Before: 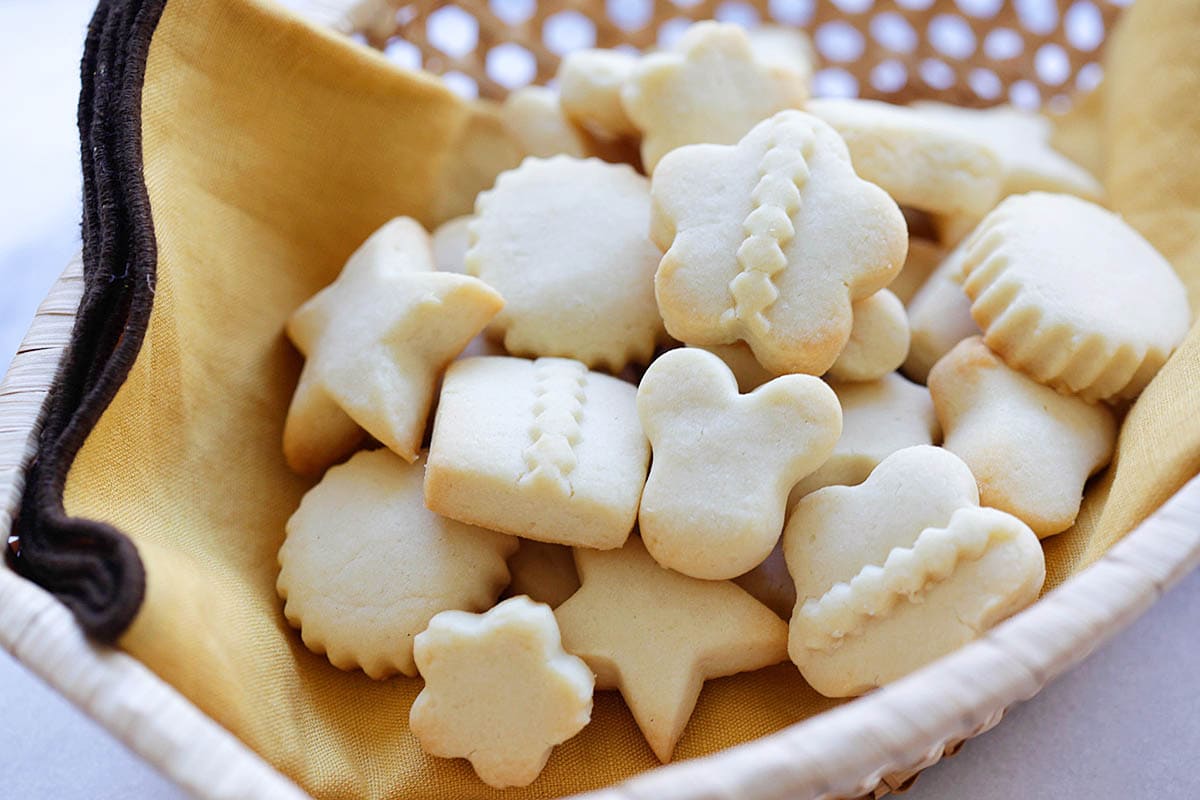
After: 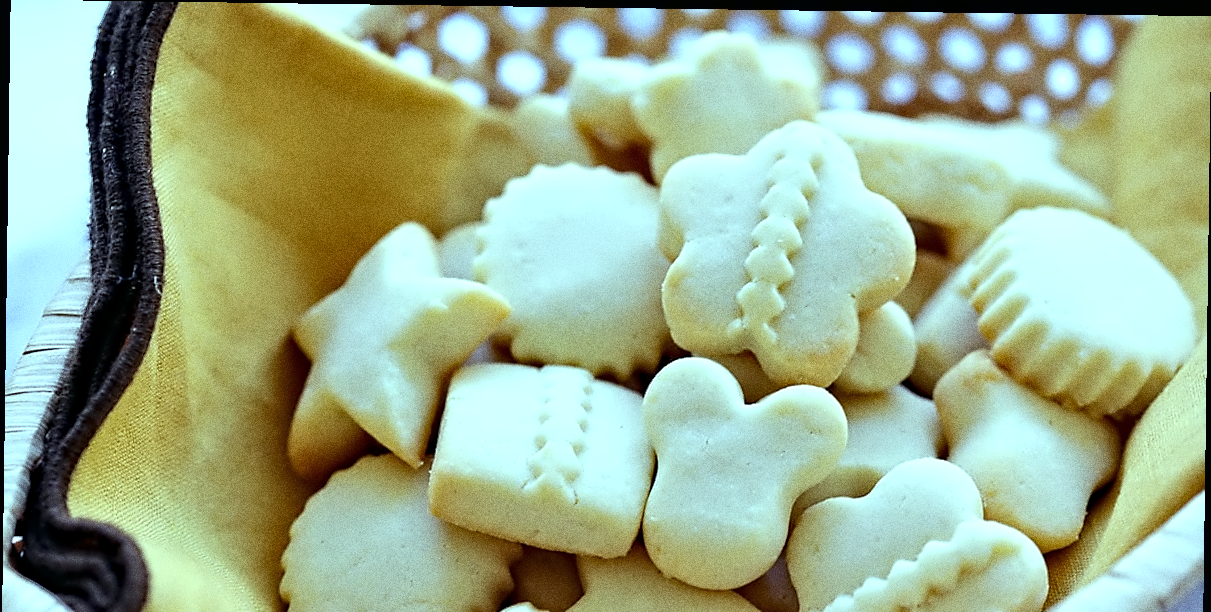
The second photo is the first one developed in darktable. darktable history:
contrast equalizer: octaves 7, y [[0.5, 0.542, 0.583, 0.625, 0.667, 0.708], [0.5 ×6], [0.5 ×6], [0, 0.033, 0.067, 0.1, 0.133, 0.167], [0, 0.05, 0.1, 0.15, 0.2, 0.25]]
crop: bottom 24.988%
rotate and perspective: rotation 0.8°, automatic cropping off
grain: coarseness 0.09 ISO, strength 40%
haze removal: compatibility mode true, adaptive false
color balance: mode lift, gamma, gain (sRGB), lift [0.997, 0.979, 1.021, 1.011], gamma [1, 1.084, 0.916, 0.998], gain [1, 0.87, 1.13, 1.101], contrast 4.55%, contrast fulcrum 38.24%, output saturation 104.09%
